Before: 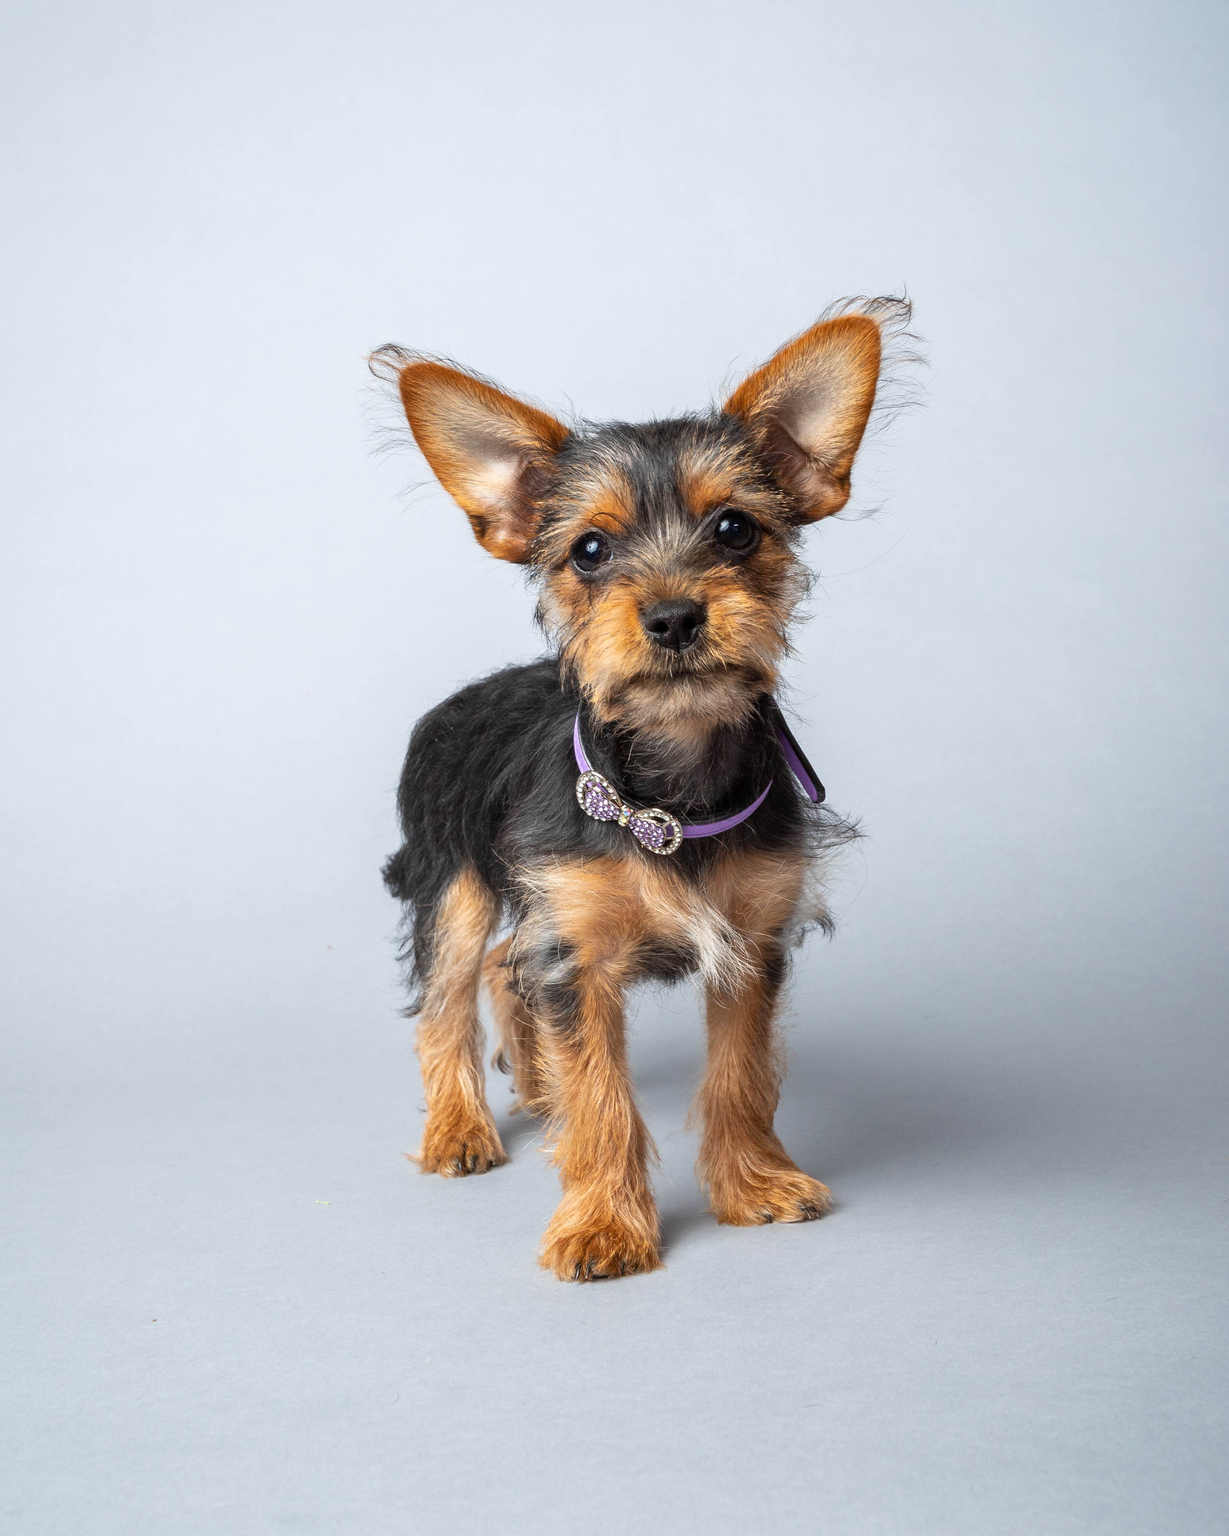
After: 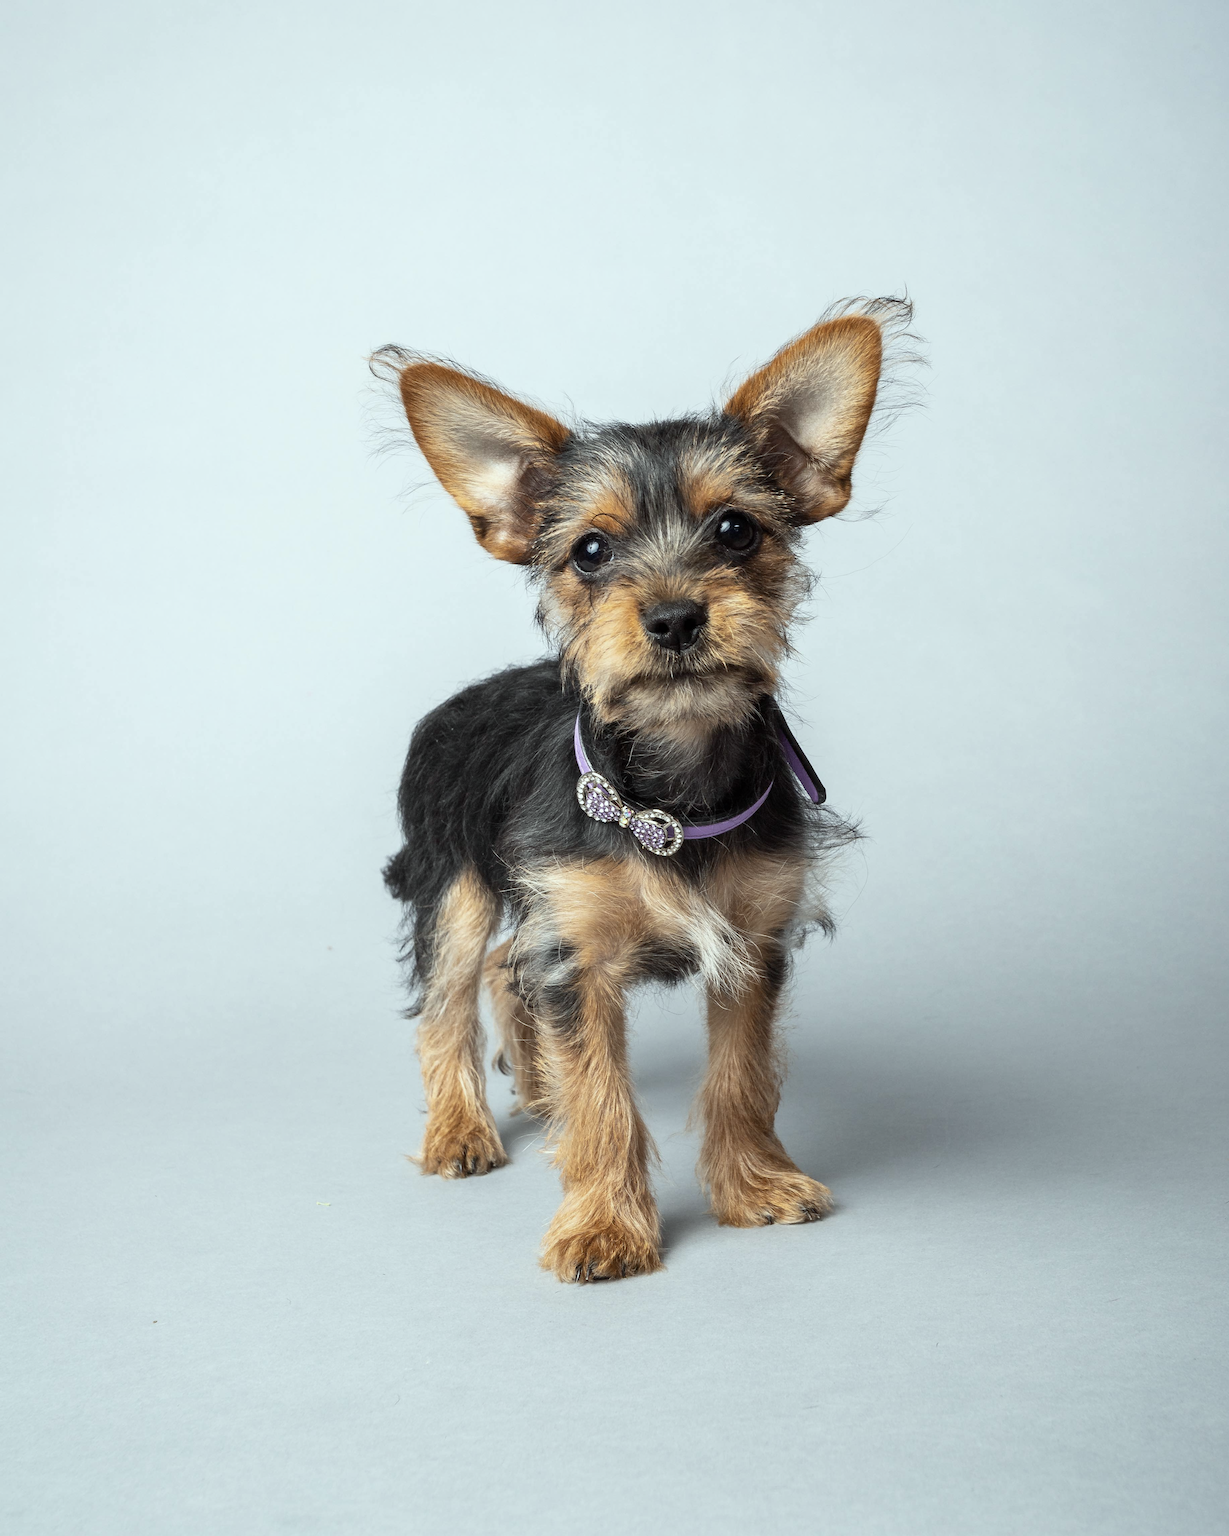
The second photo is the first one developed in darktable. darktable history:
crop: bottom 0.071%
color correction: highlights a* -4.73, highlights b* 5.06, saturation 0.97
white balance: red 0.974, blue 1.044
contrast brightness saturation: contrast 0.1, saturation -0.3
